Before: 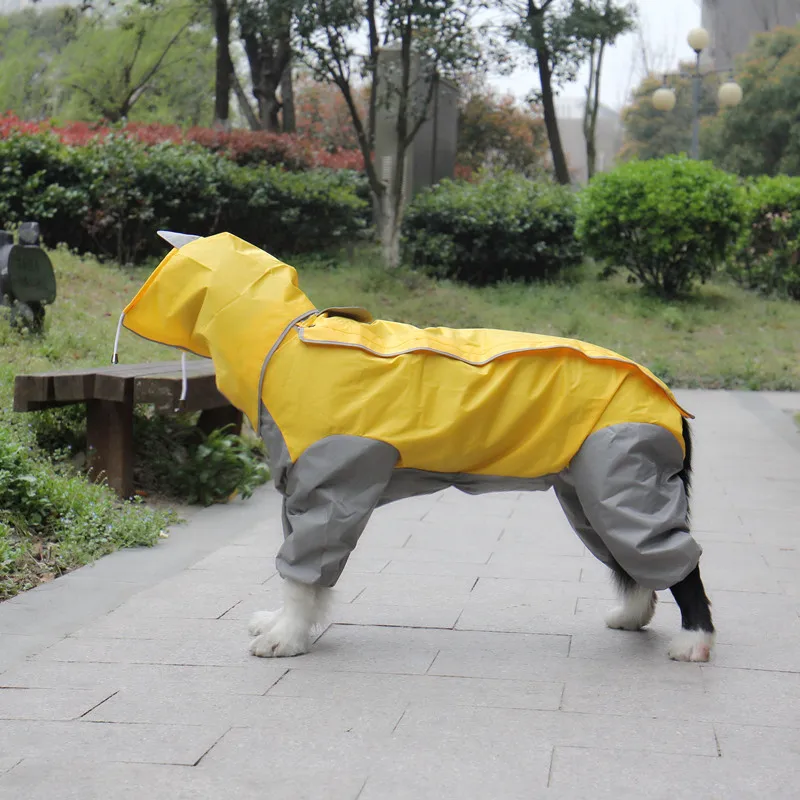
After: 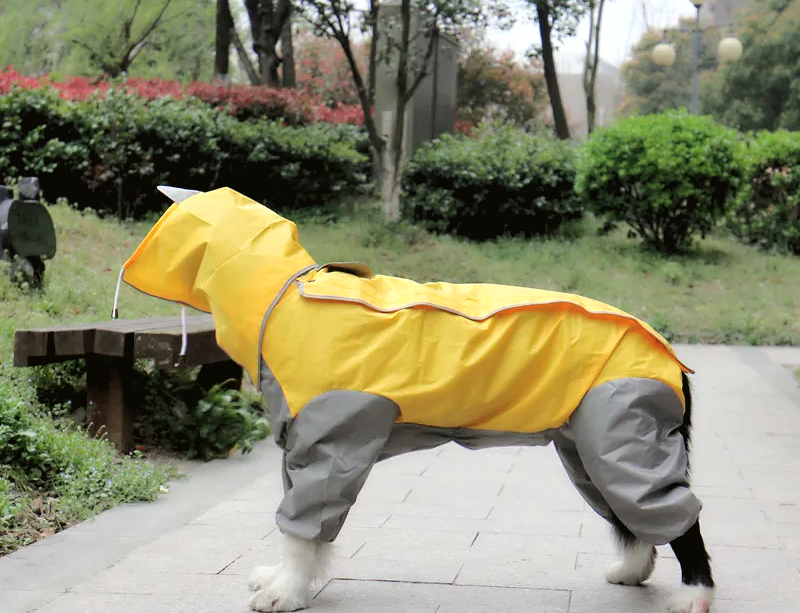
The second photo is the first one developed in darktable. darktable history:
rgb levels: levels [[0.013, 0.434, 0.89], [0, 0.5, 1], [0, 0.5, 1]]
crop: top 5.667%, bottom 17.637%
tone curve: curves: ch0 [(0, 0.021) (0.059, 0.053) (0.212, 0.18) (0.337, 0.304) (0.495, 0.505) (0.725, 0.731) (0.89, 0.919) (1, 1)]; ch1 [(0, 0) (0.094, 0.081) (0.311, 0.282) (0.421, 0.417) (0.479, 0.475) (0.54, 0.55) (0.615, 0.65) (0.683, 0.688) (1, 1)]; ch2 [(0, 0) (0.257, 0.217) (0.44, 0.431) (0.498, 0.507) (0.603, 0.598) (1, 1)], color space Lab, independent channels, preserve colors none
